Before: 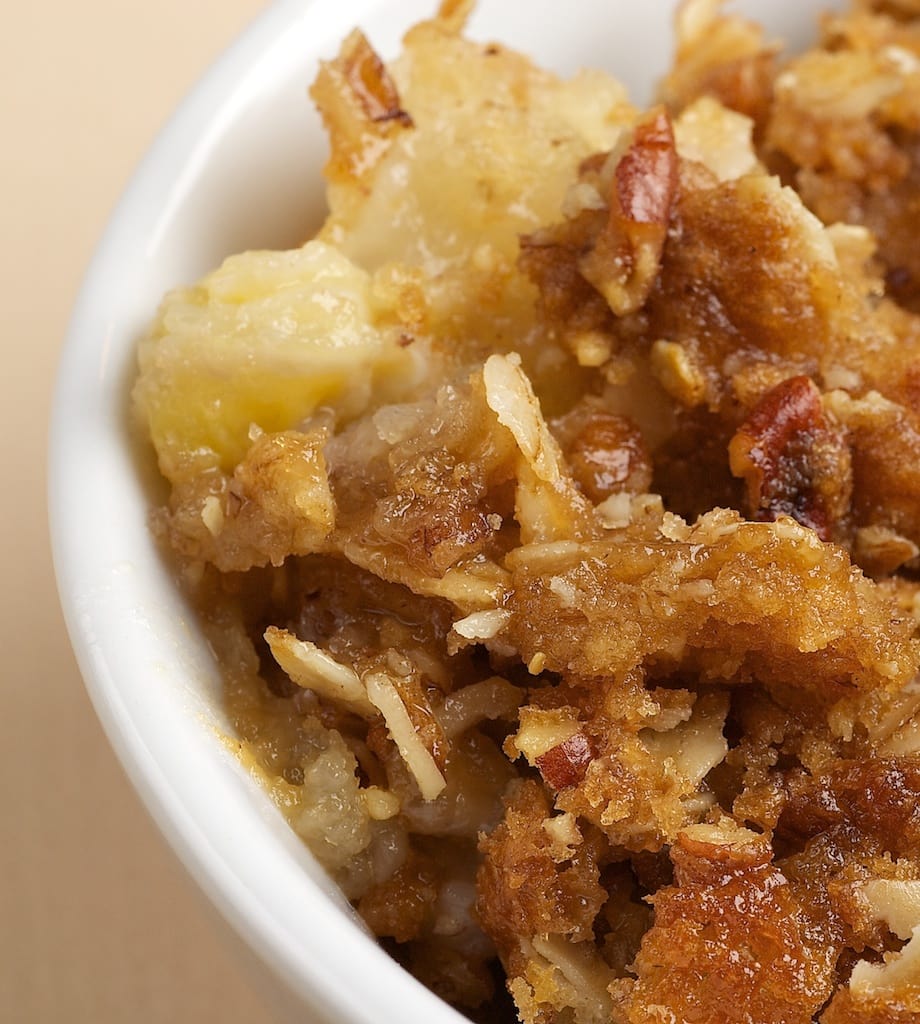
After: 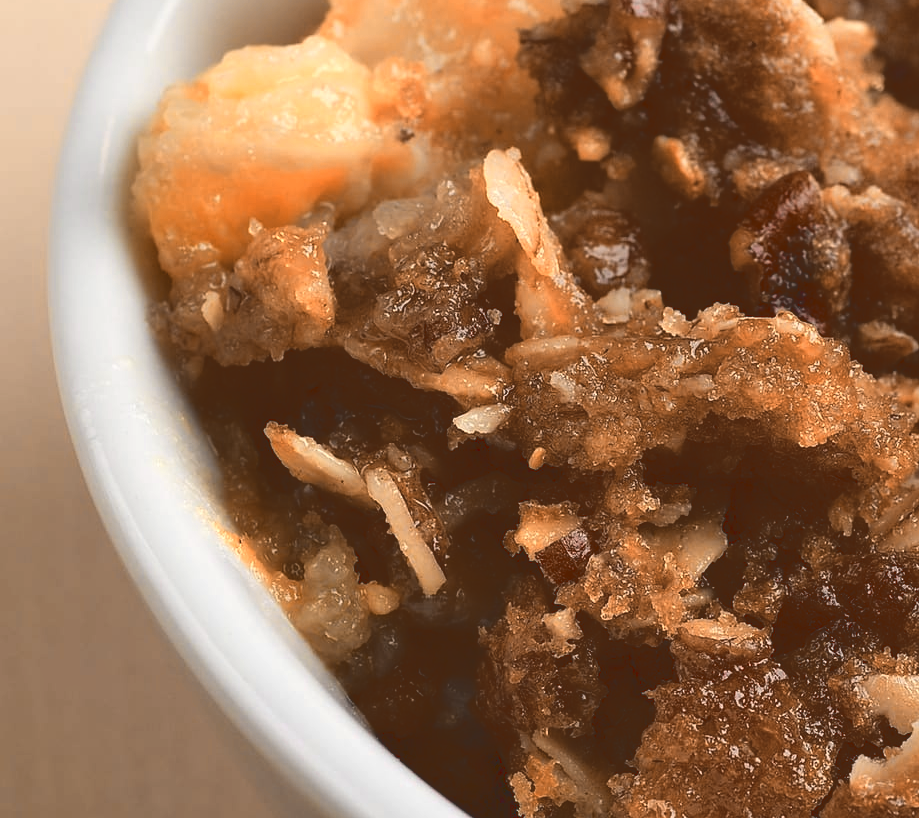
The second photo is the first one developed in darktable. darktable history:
crop and rotate: top 20.032%
color zones: curves: ch0 [(0.009, 0.528) (0.136, 0.6) (0.255, 0.586) (0.39, 0.528) (0.522, 0.584) (0.686, 0.736) (0.849, 0.561)]; ch1 [(0.045, 0.781) (0.14, 0.416) (0.257, 0.695) (0.442, 0.032) (0.738, 0.338) (0.818, 0.632) (0.891, 0.741) (1, 0.704)]; ch2 [(0, 0.667) (0.141, 0.52) (0.26, 0.37) (0.474, 0.432) (0.743, 0.286)]
contrast equalizer: y [[0.5, 0.5, 0.468, 0.5, 0.5, 0.5], [0.5 ×6], [0.5 ×6], [0 ×6], [0 ×6]], mix -0.113
exposure: exposure -0.044 EV, compensate highlight preservation false
base curve: curves: ch0 [(0, 0.02) (0.083, 0.036) (1, 1)]
